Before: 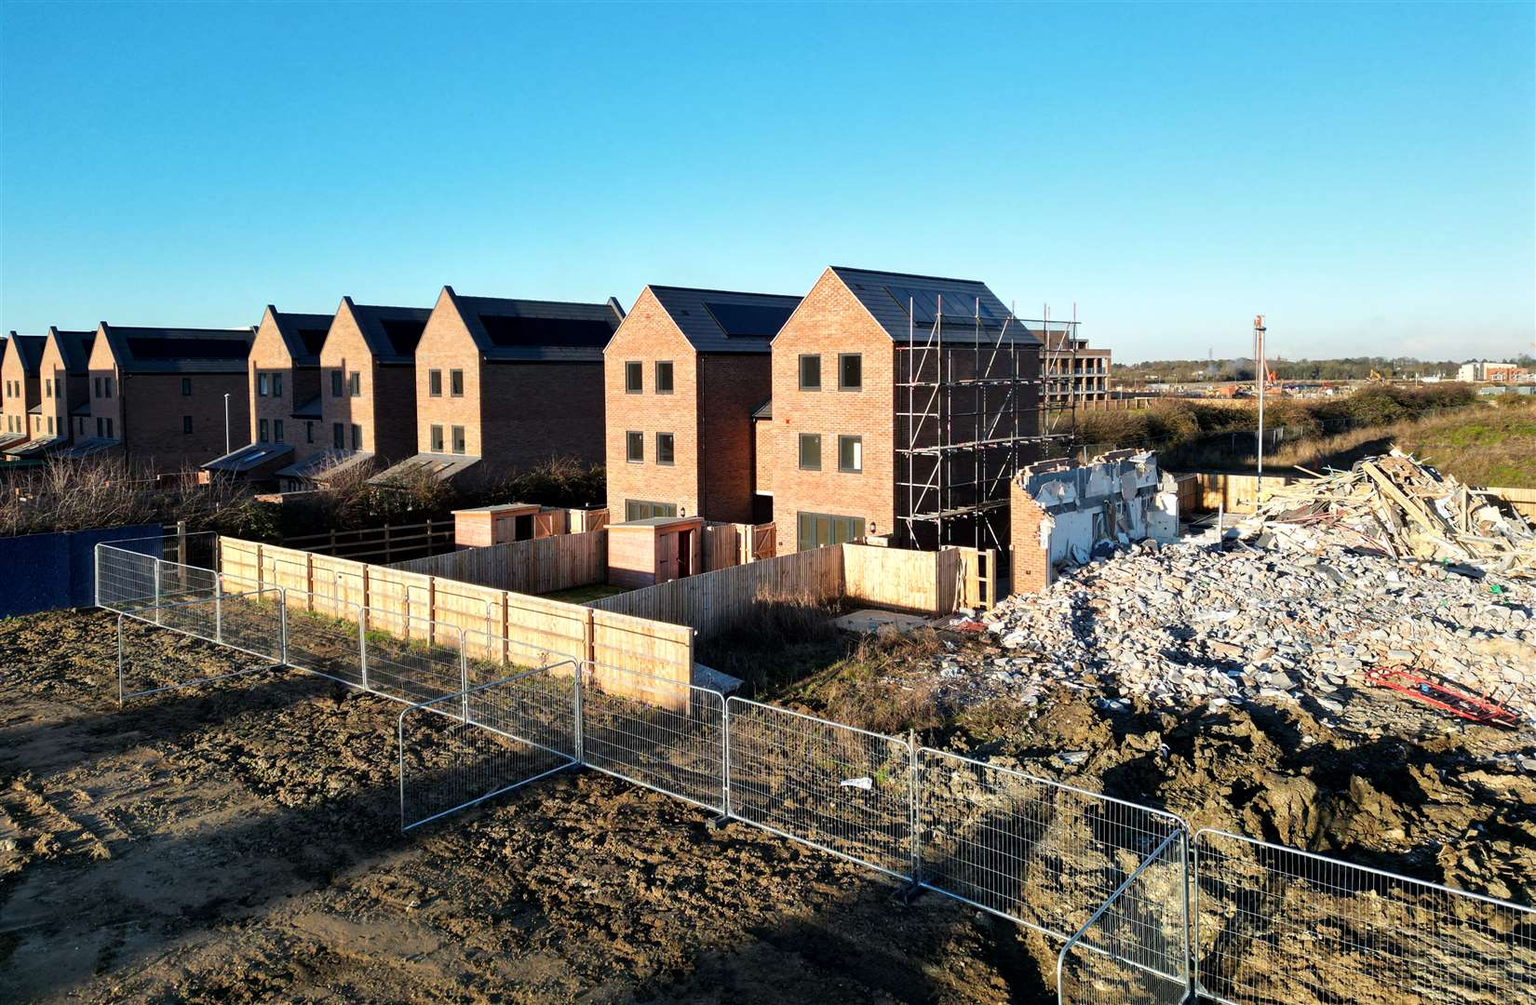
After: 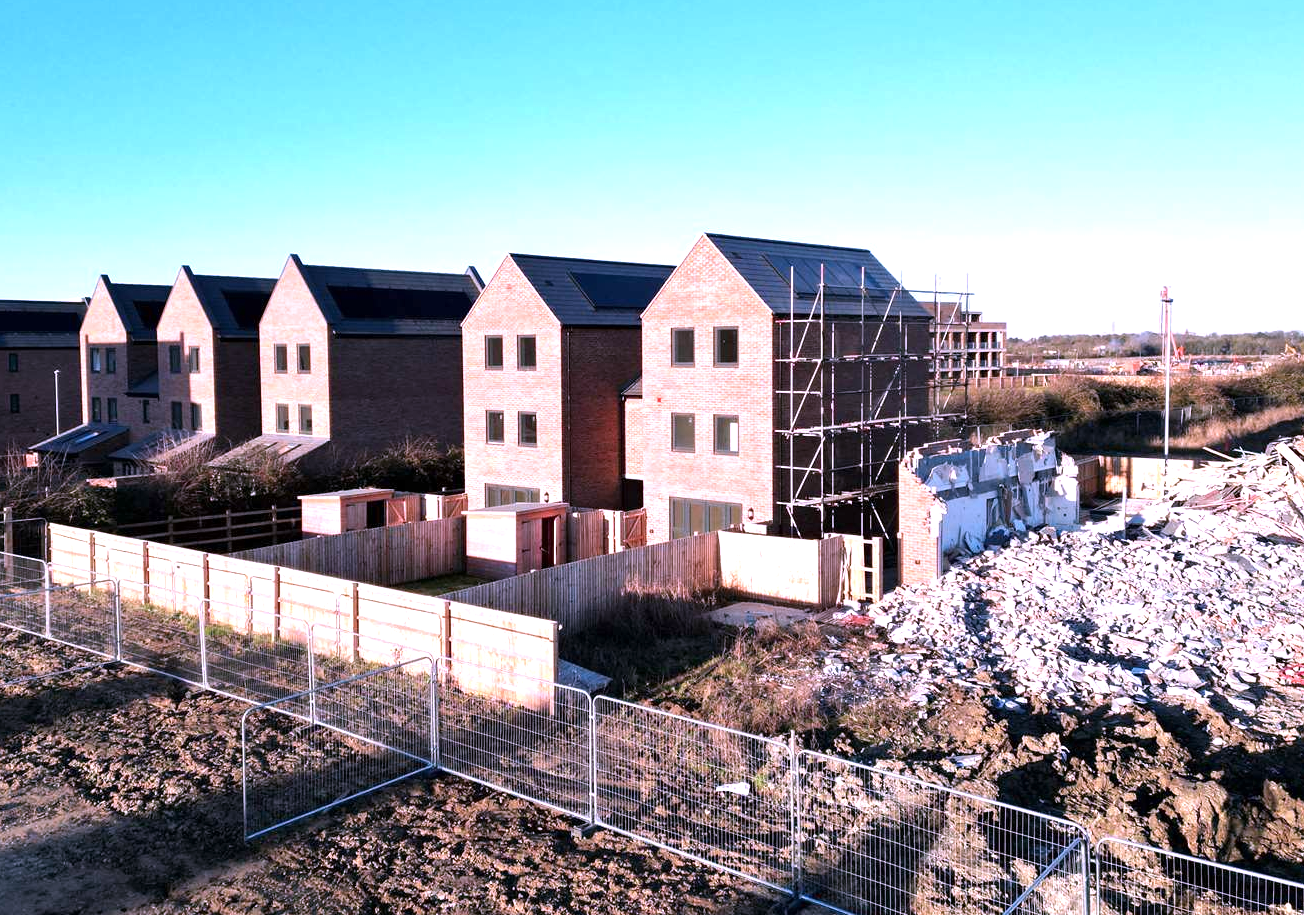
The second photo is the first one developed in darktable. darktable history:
exposure: exposure 0.632 EV, compensate highlight preservation false
color correction: highlights a* 15.24, highlights b* -25.1
crop: left 11.341%, top 4.924%, right 9.602%, bottom 10.324%
contrast brightness saturation: saturation -0.051
